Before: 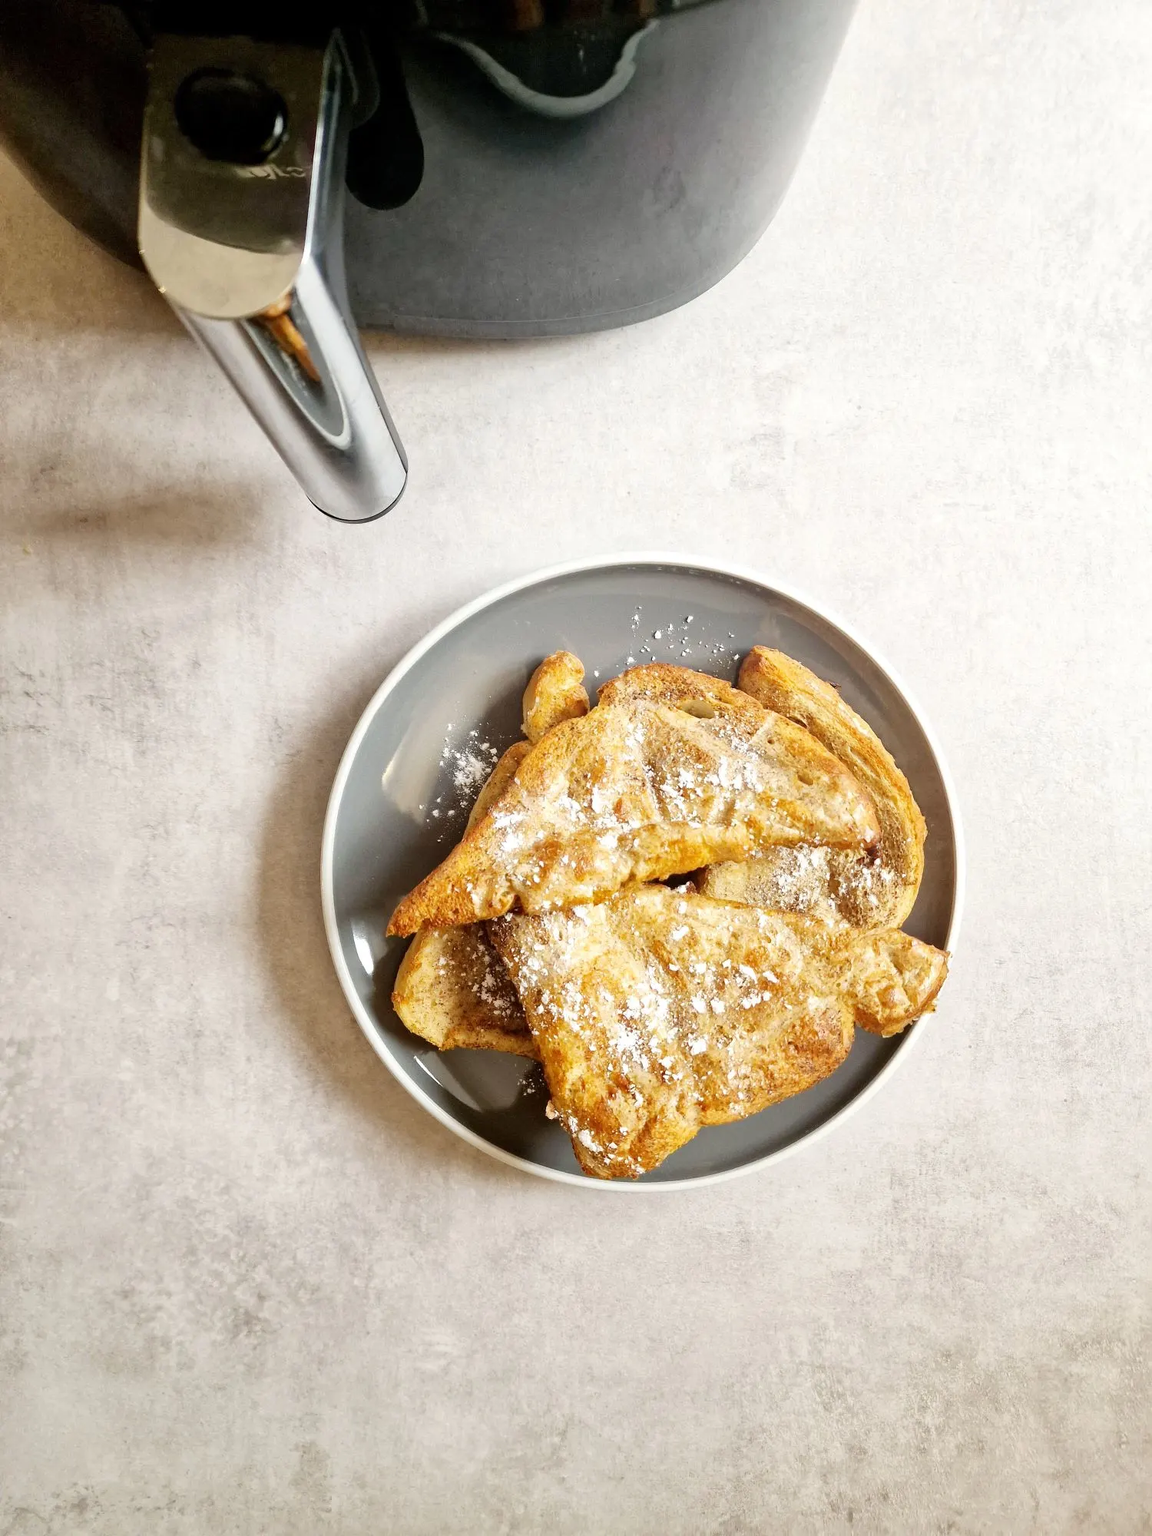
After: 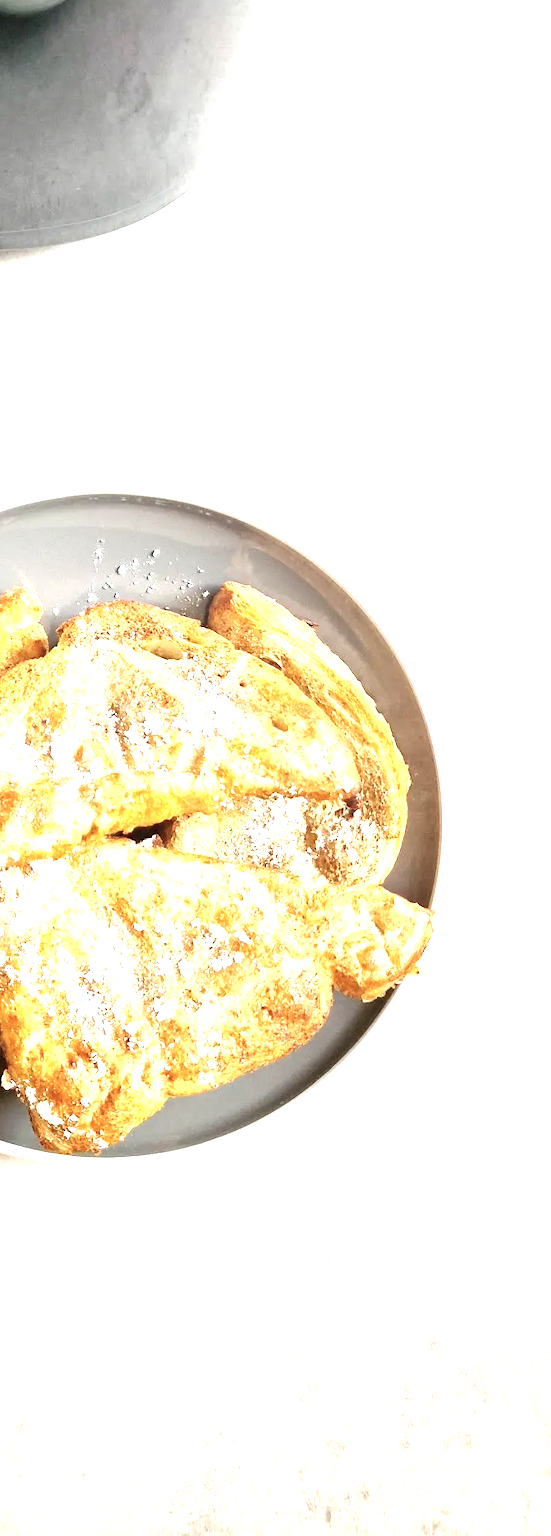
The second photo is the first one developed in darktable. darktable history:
exposure: black level correction 0, exposure 1.199 EV, compensate highlight preservation false
contrast brightness saturation: saturation -0.16
crop: left 47.333%, top 6.784%, right 8.025%
